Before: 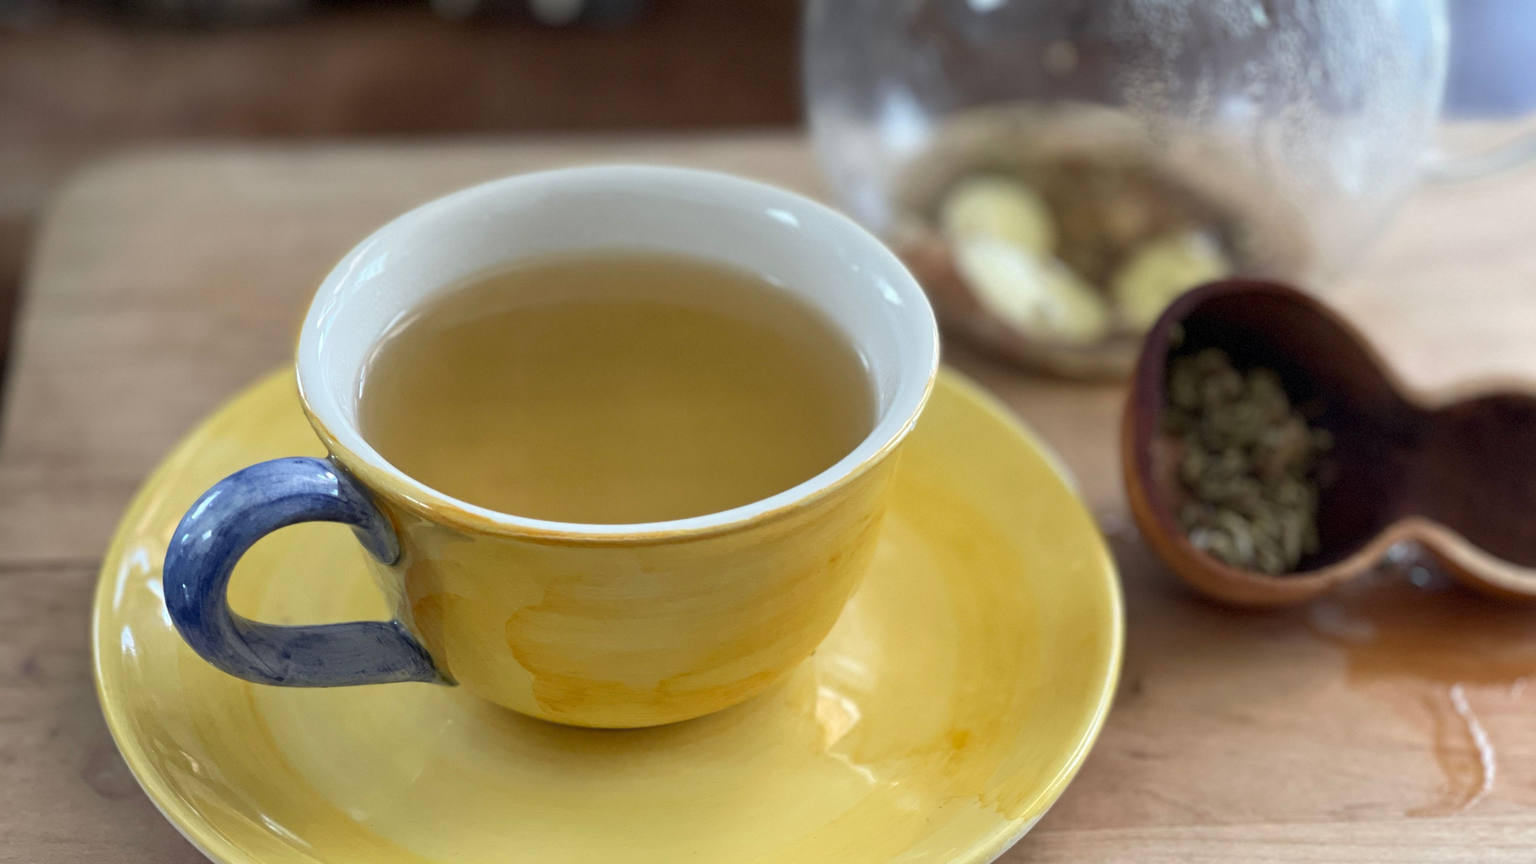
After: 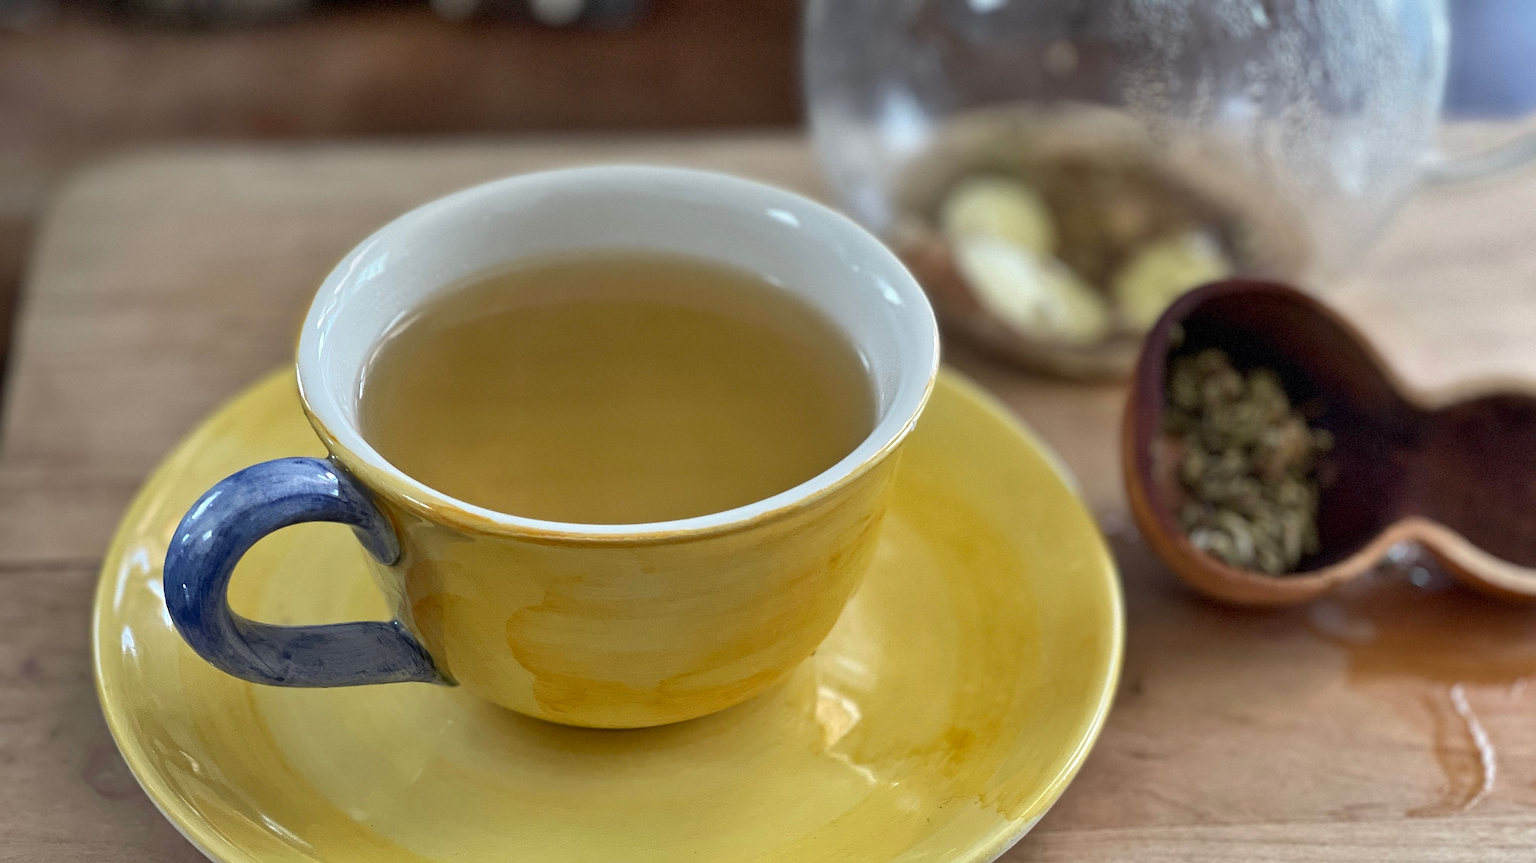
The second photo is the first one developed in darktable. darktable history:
sharpen: amount 0.901
shadows and highlights: soften with gaussian
contrast brightness saturation: contrast 0.03, brightness -0.04
white balance: emerald 1
